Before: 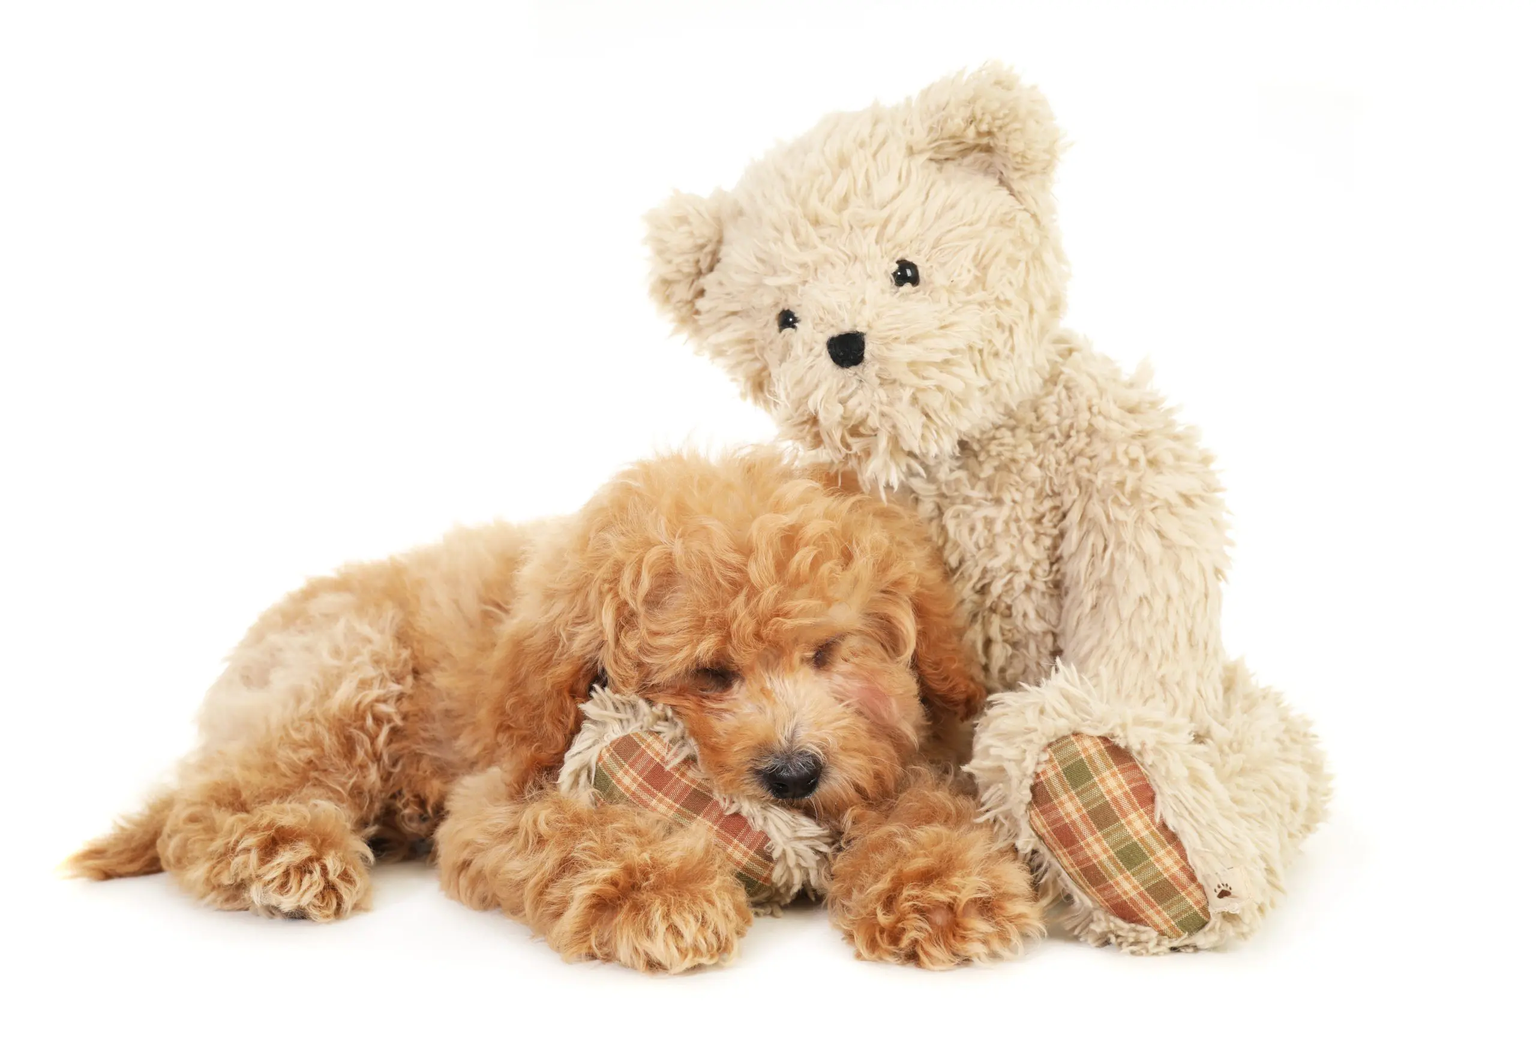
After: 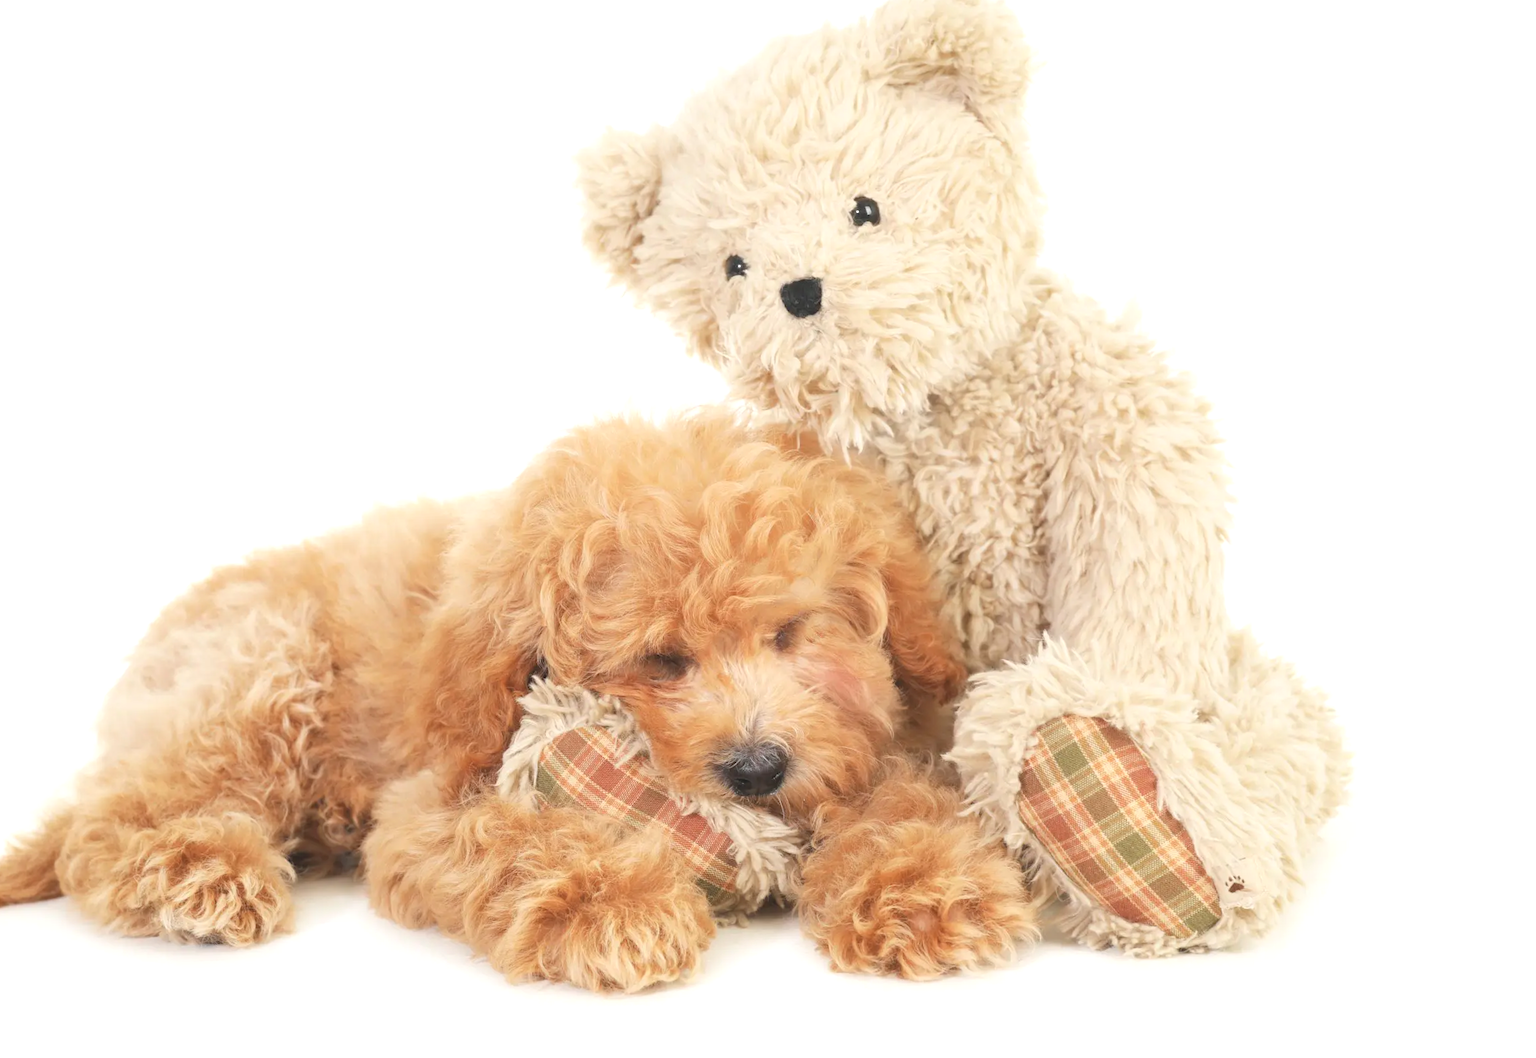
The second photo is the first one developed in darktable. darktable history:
crop and rotate: angle 1.62°, left 5.88%, top 5.706%
tone equalizer: edges refinement/feathering 500, mask exposure compensation -1.57 EV, preserve details no
sharpen: radius 2.853, amount 0.863, threshold 47.446
contrast brightness saturation: contrast -0.159, brightness 0.048, saturation -0.118
exposure: black level correction 0, exposure 0.498 EV, compensate exposure bias true, compensate highlight preservation false
